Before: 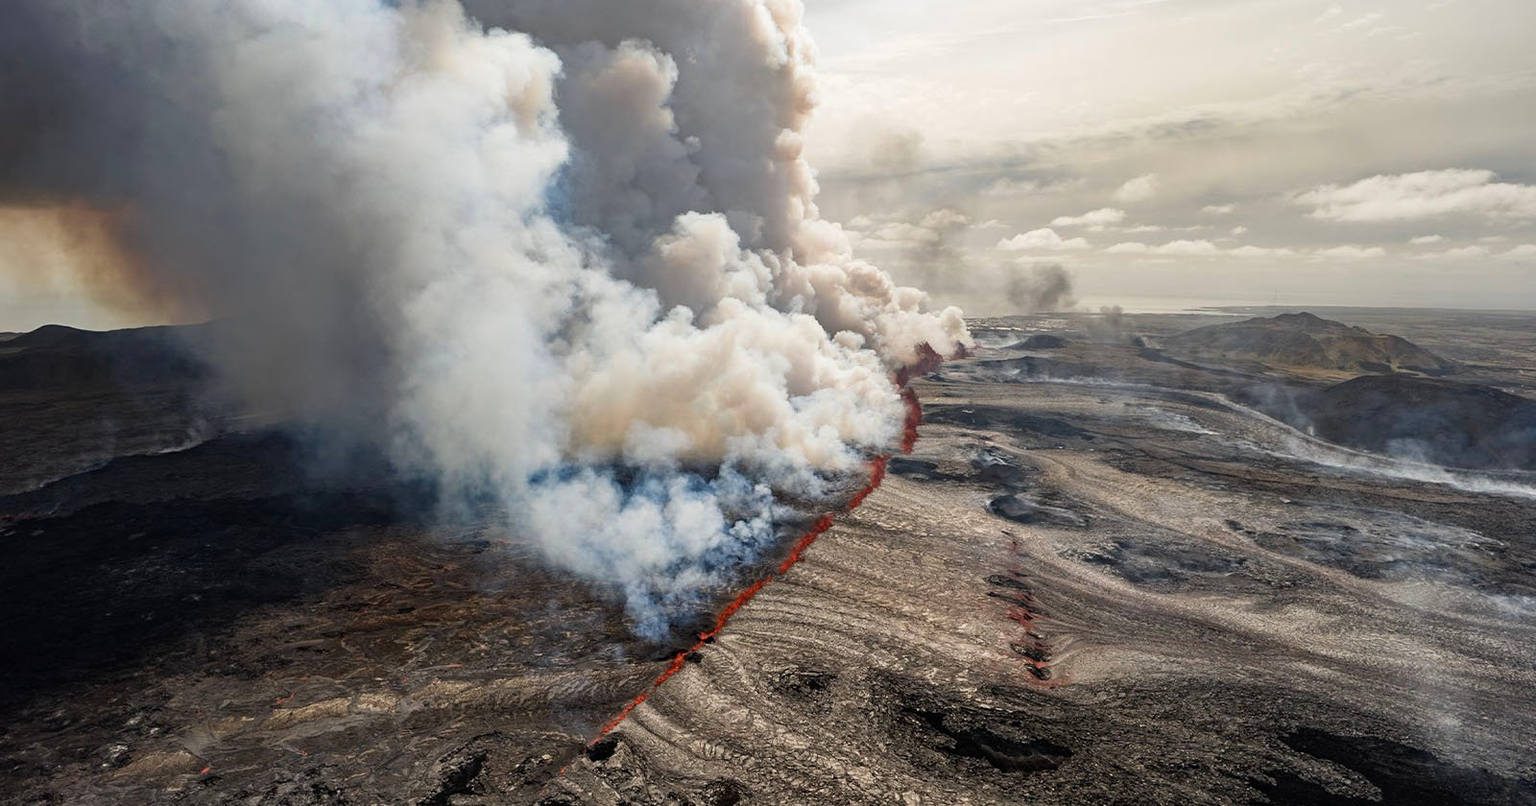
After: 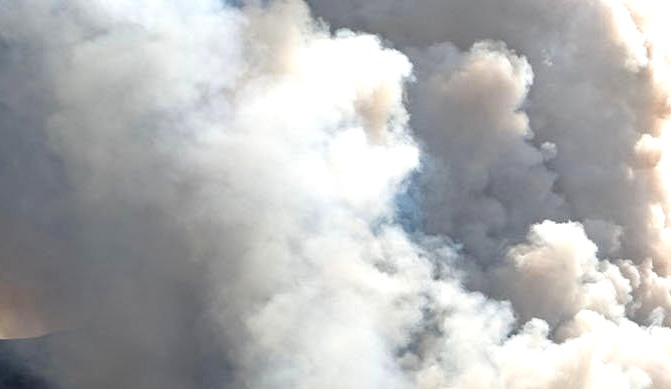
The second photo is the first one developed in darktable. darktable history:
exposure: exposure 0.493 EV, compensate highlight preservation false
local contrast: detail 130%
crop and rotate: left 10.817%, top 0.062%, right 47.194%, bottom 53.626%
